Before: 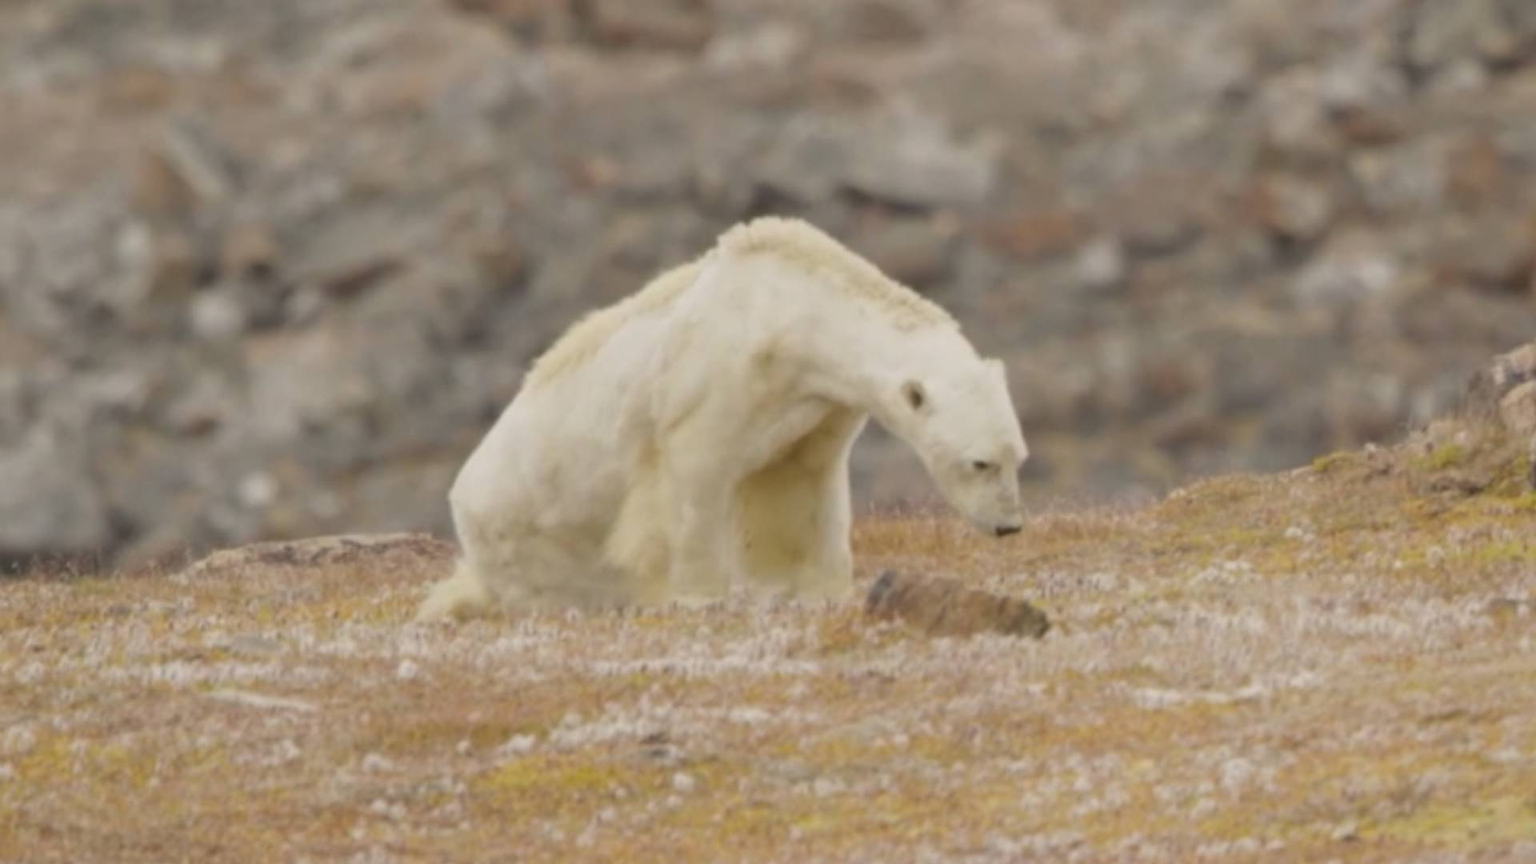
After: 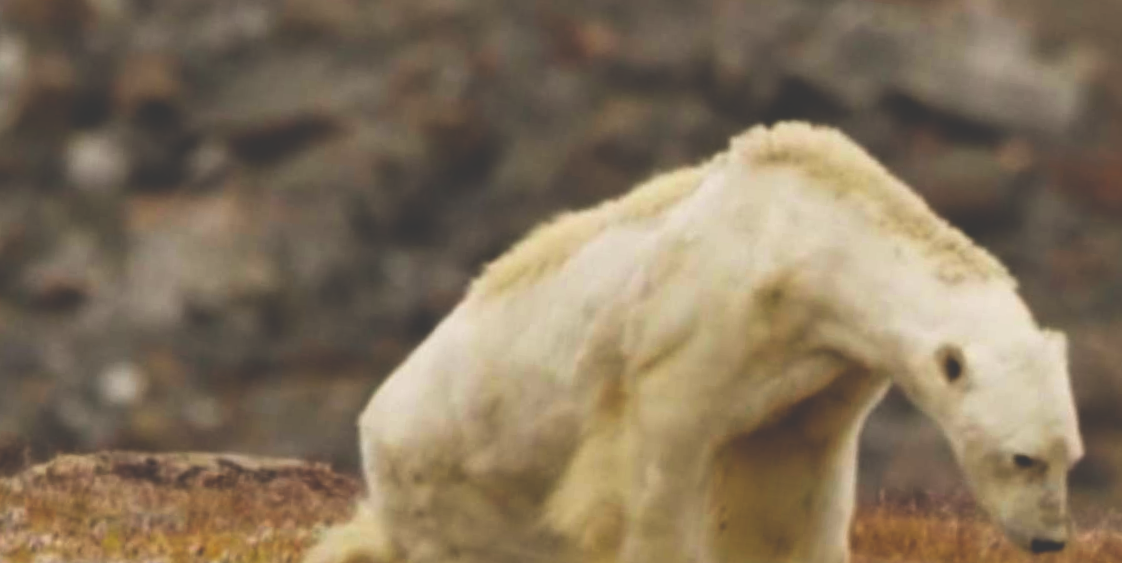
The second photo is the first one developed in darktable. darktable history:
base curve: curves: ch0 [(0, 0.036) (0.083, 0.04) (0.804, 1)], preserve colors none
crop and rotate: angle -6.76°, left 2.196%, top 6.862%, right 27.531%, bottom 30.359%
